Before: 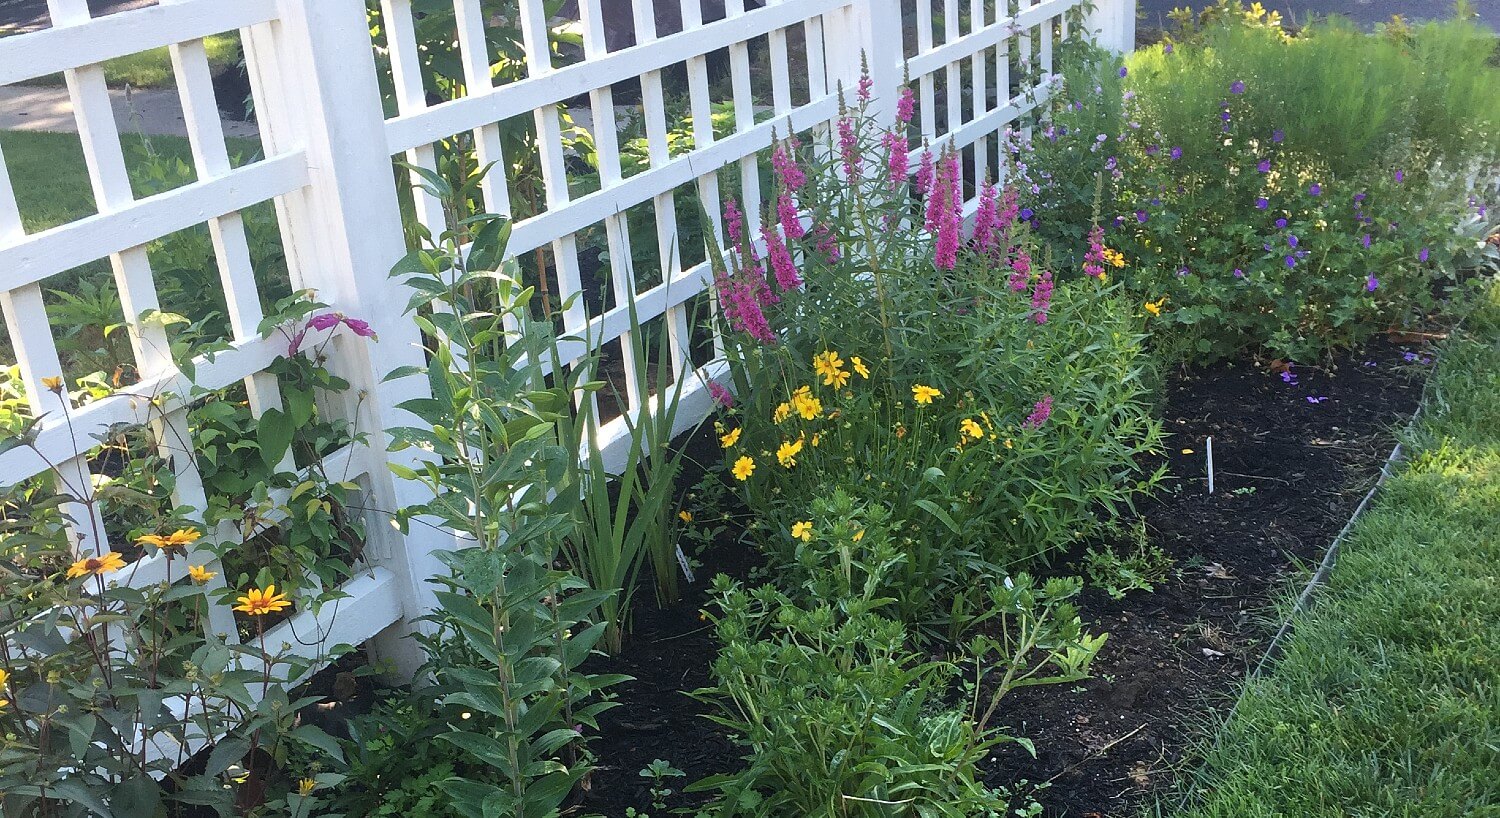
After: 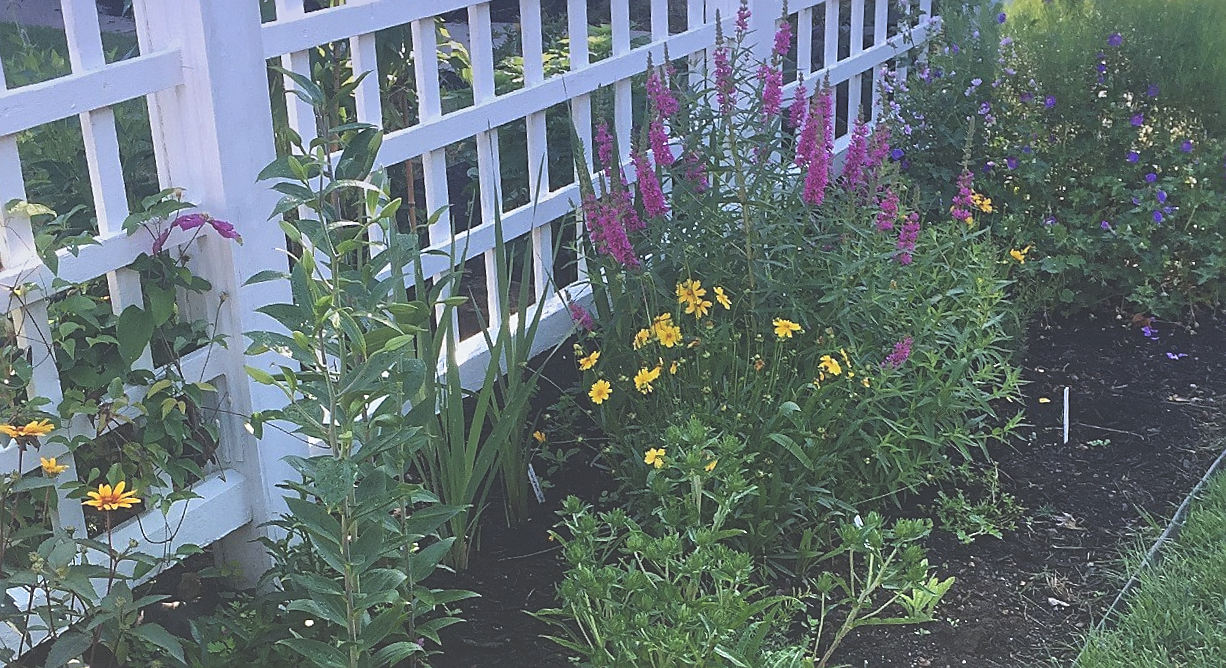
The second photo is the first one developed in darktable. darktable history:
split-toning: shadows › saturation 0.61, highlights › saturation 0.58, balance -28.74, compress 87.36%
crop and rotate: angle -3.27°, left 5.211%, top 5.211%, right 4.607%, bottom 4.607%
exposure: black level correction -0.041, exposure 0.064 EV, compensate highlight preservation false
bloom: size 9%, threshold 100%, strength 7%
tone equalizer: on, module defaults
graduated density: hue 238.83°, saturation 50%
sharpen: on, module defaults
